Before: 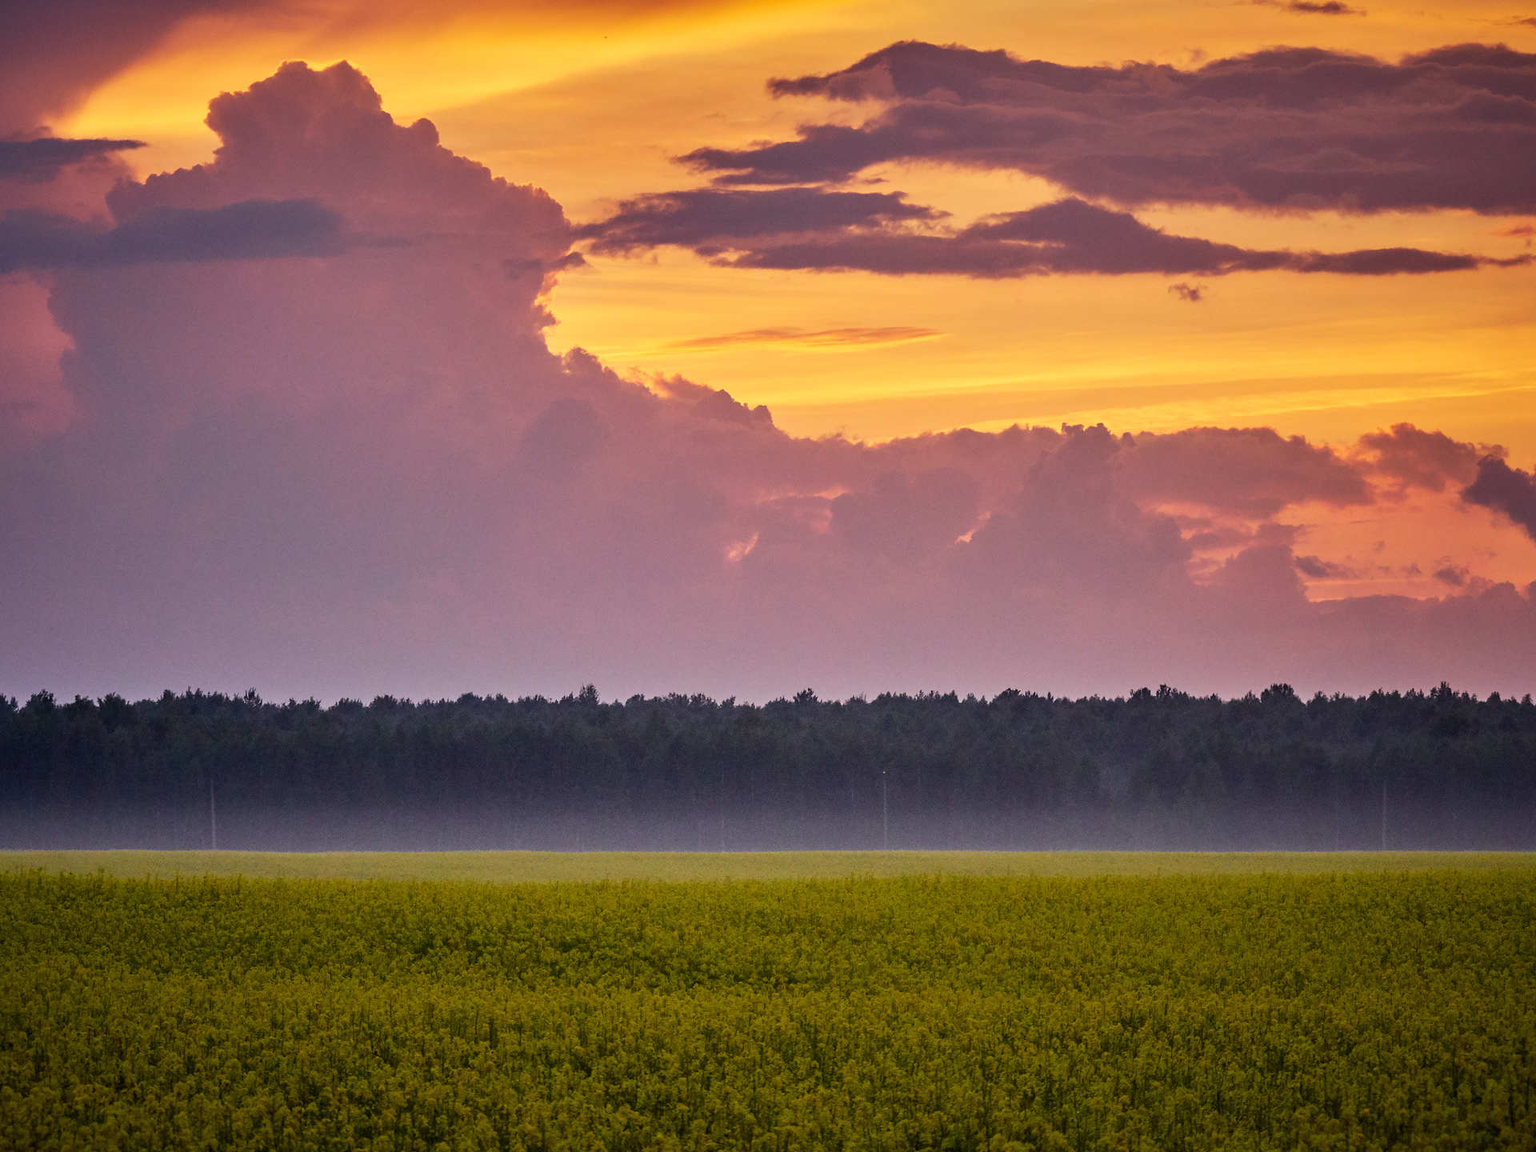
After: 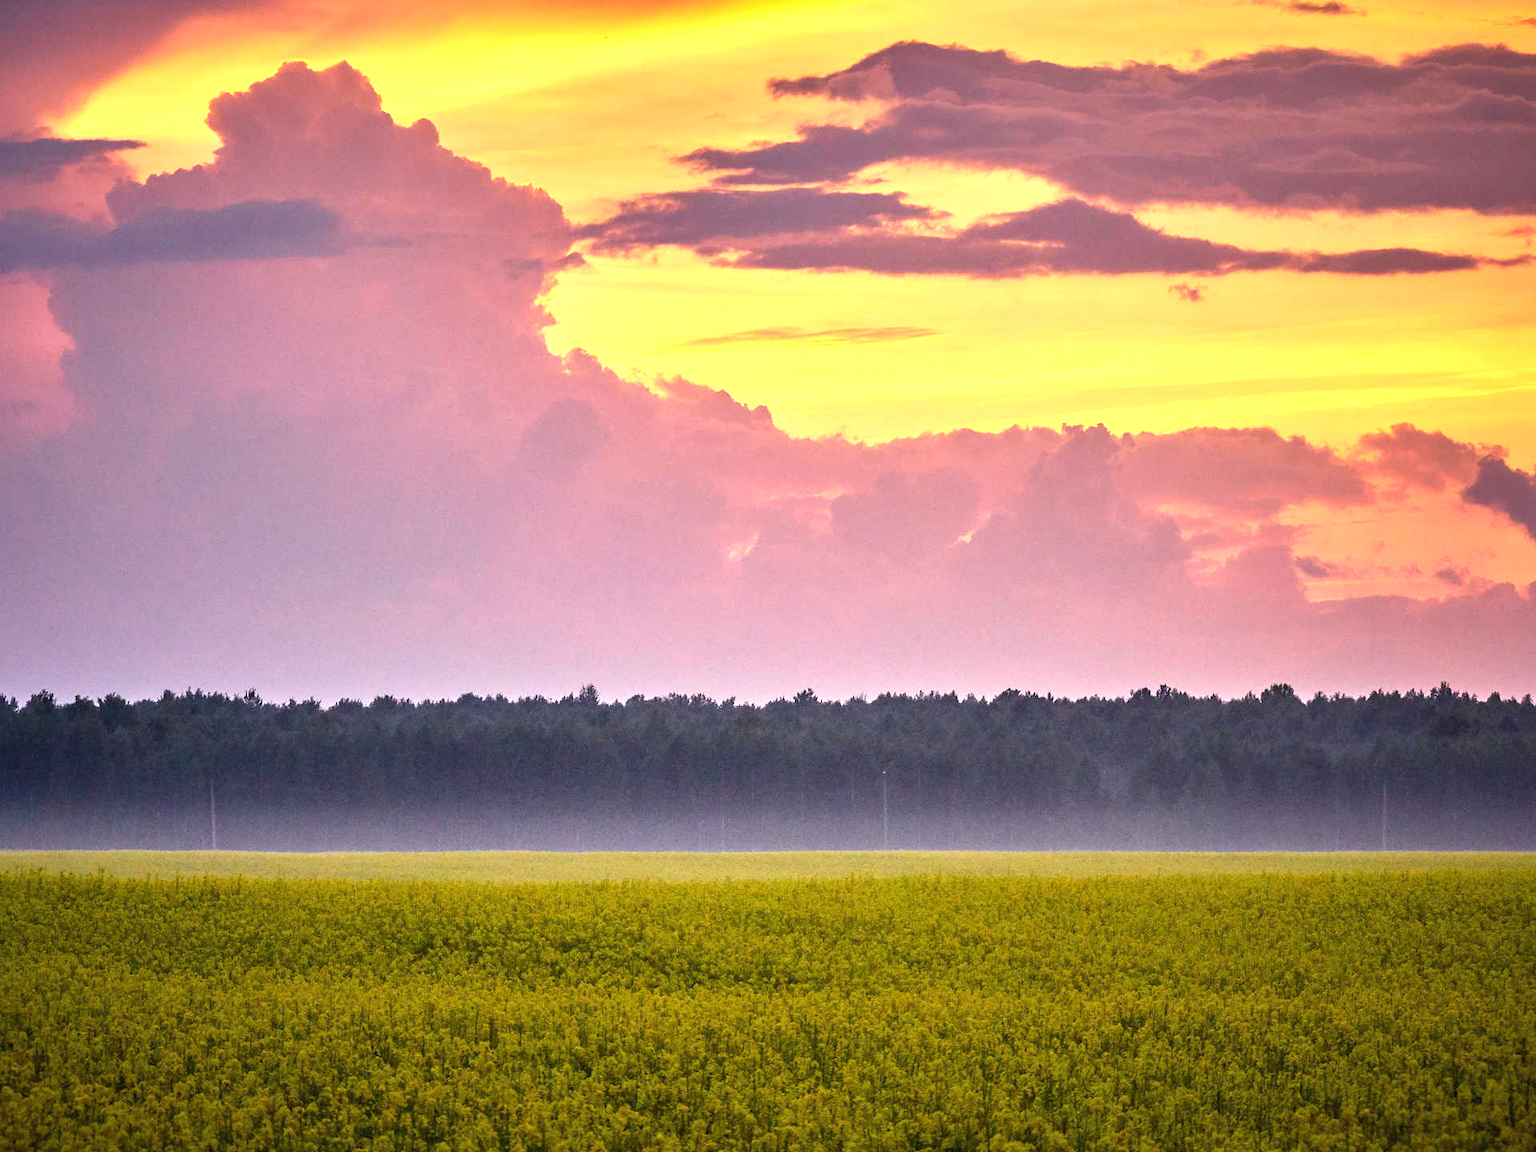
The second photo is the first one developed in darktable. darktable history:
exposure: black level correction 0, exposure 1.099 EV, compensate highlight preservation false
